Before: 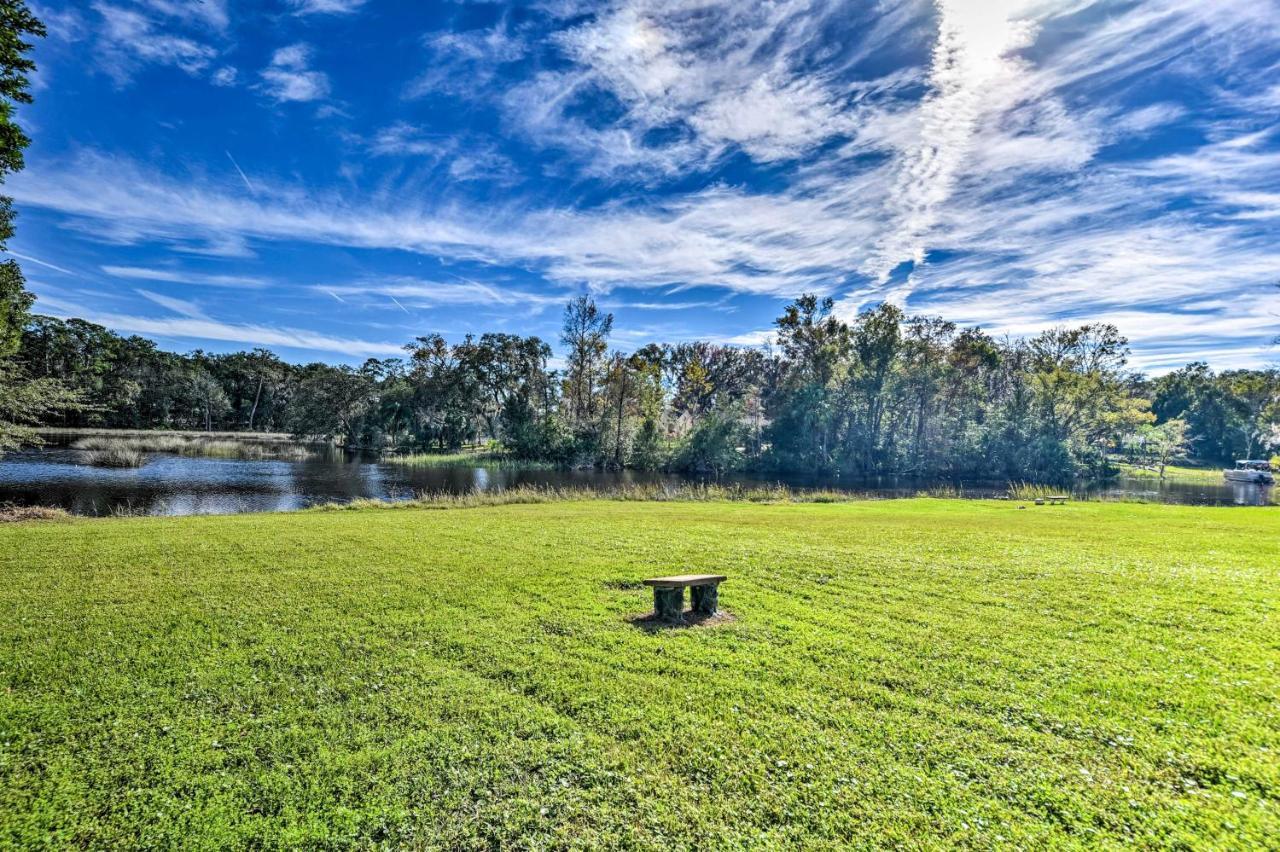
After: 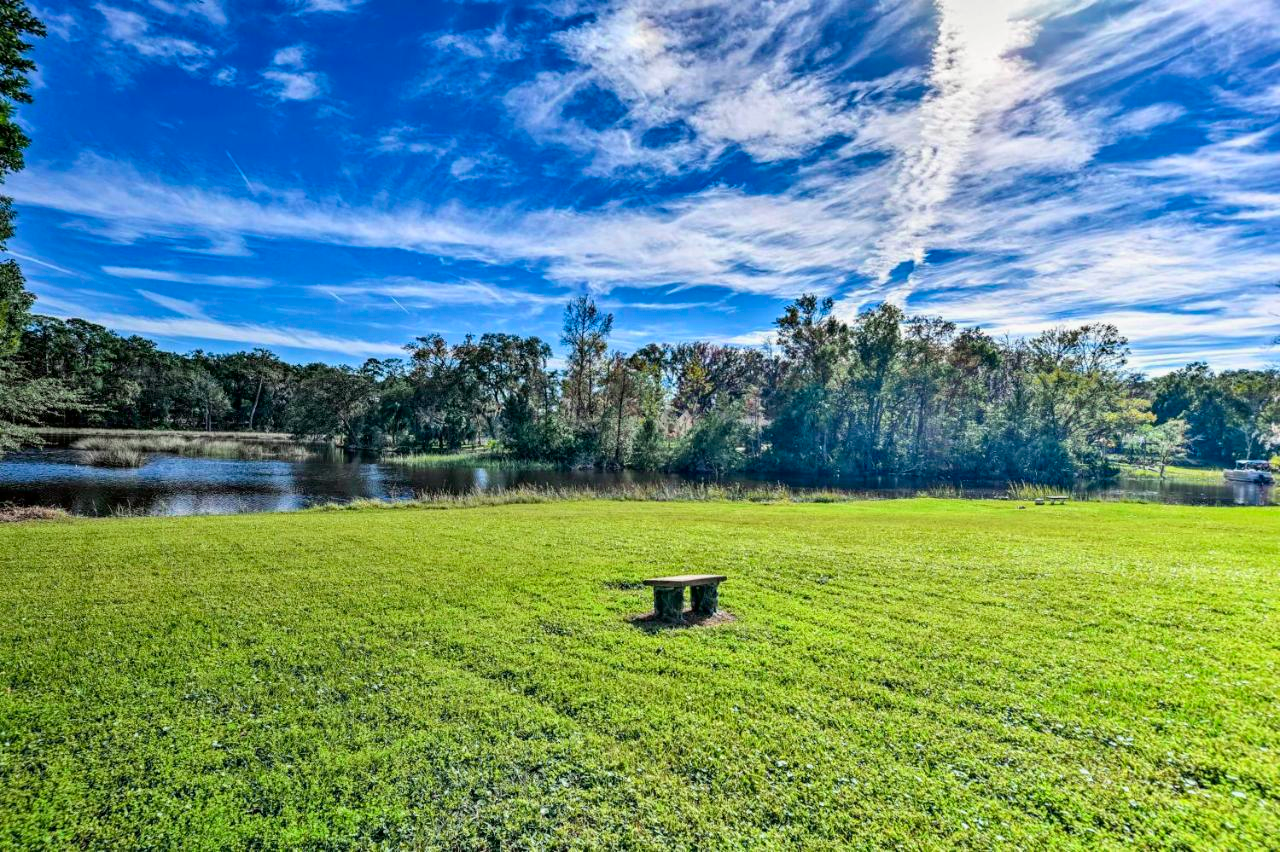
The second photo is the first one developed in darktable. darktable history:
tone curve: curves: ch0 [(0, 0) (0.059, 0.027) (0.162, 0.125) (0.304, 0.279) (0.547, 0.532) (0.828, 0.815) (1, 0.983)]; ch1 [(0, 0) (0.23, 0.166) (0.34, 0.308) (0.371, 0.337) (0.429, 0.411) (0.477, 0.462) (0.499, 0.498) (0.529, 0.537) (0.559, 0.582) (0.743, 0.798) (1, 1)]; ch2 [(0, 0) (0.431, 0.414) (0.498, 0.503) (0.524, 0.528) (0.568, 0.546) (0.6, 0.597) (0.634, 0.645) (0.728, 0.742) (1, 1)], color space Lab, independent channels, preserve colors none
